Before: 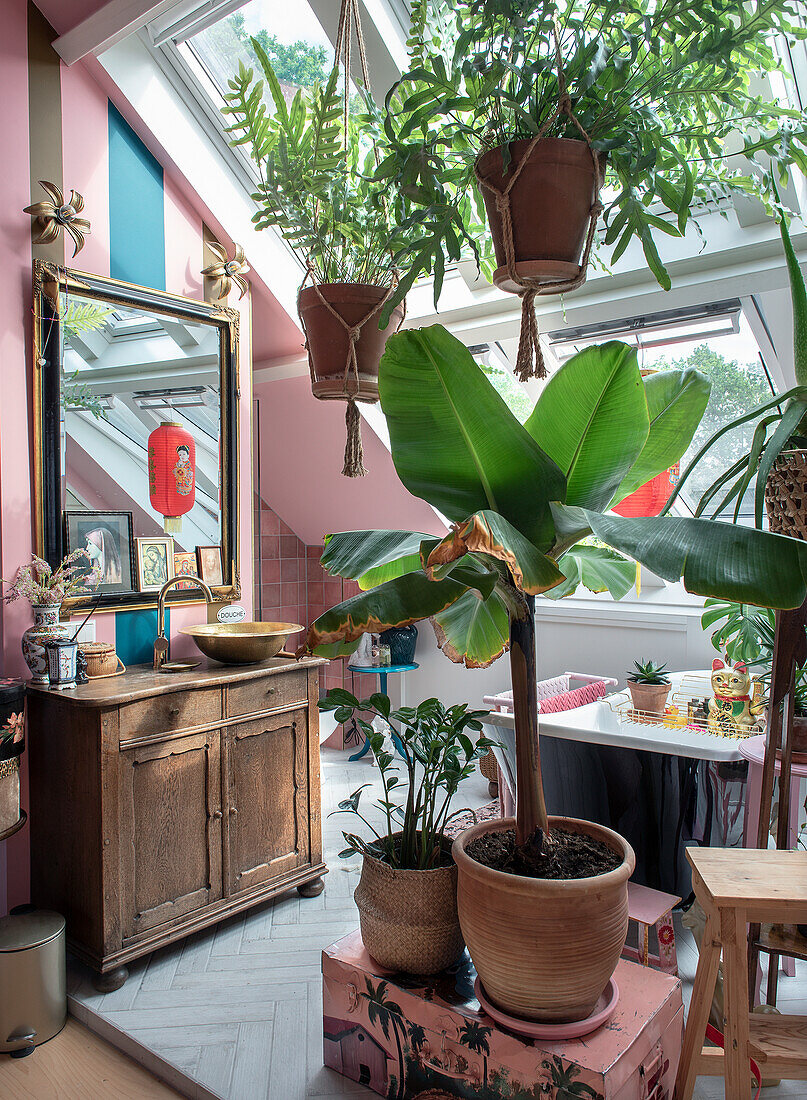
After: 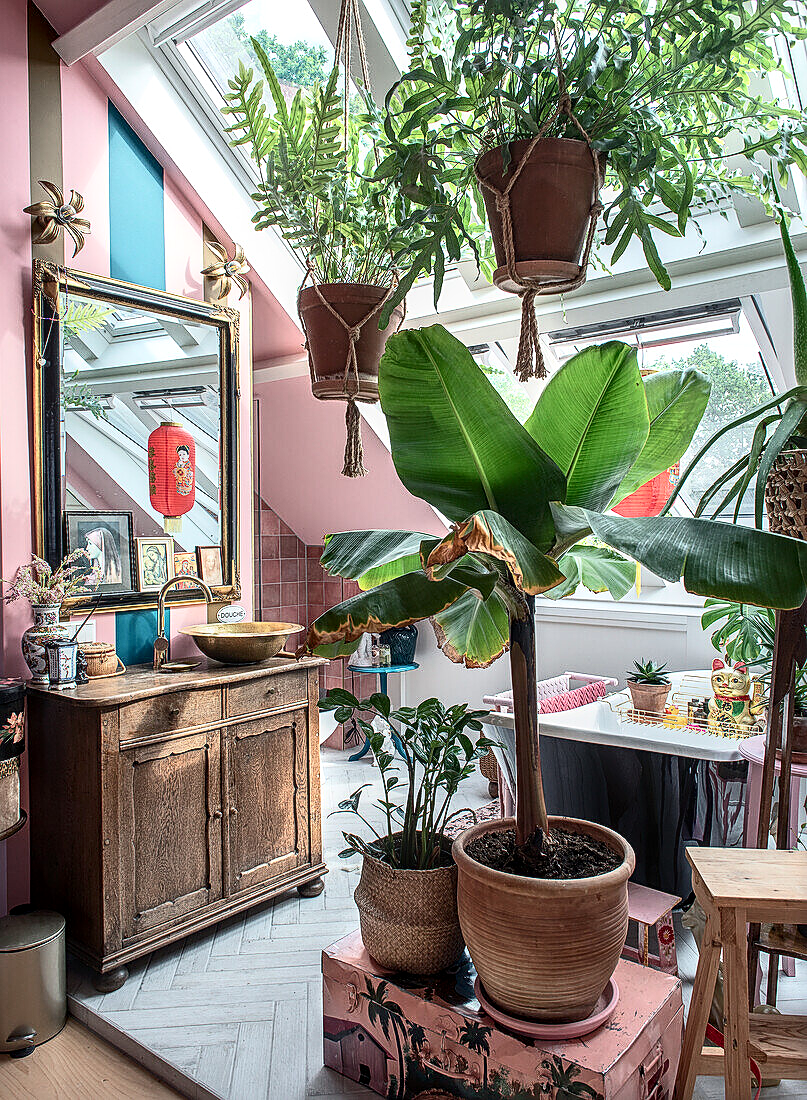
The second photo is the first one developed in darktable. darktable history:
sharpen: on, module defaults
contrast brightness saturation: contrast 0.244, brightness 0.09
local contrast: on, module defaults
